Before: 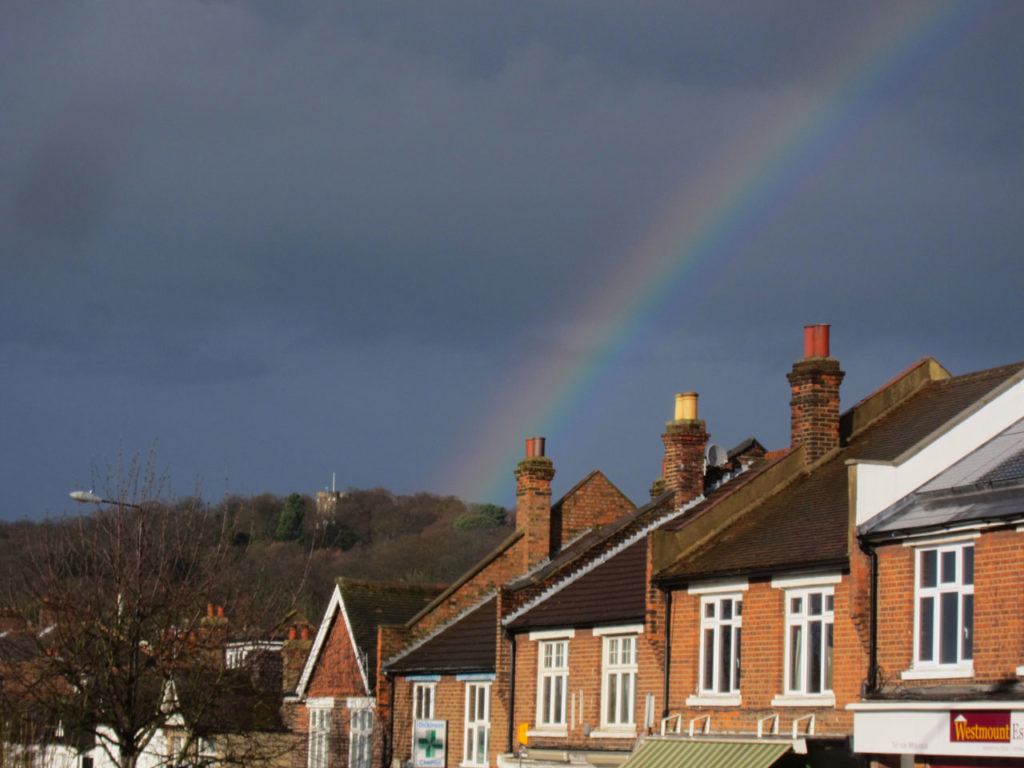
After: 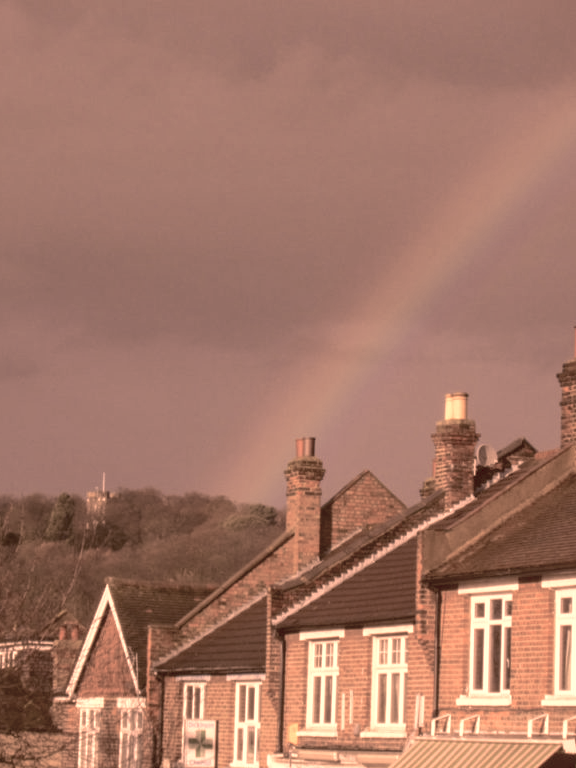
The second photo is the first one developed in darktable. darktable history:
crop and rotate: left 22.516%, right 21.234%
local contrast: detail 110%
tone equalizer: -8 EV 0.25 EV, -7 EV 0.417 EV, -6 EV 0.417 EV, -5 EV 0.25 EV, -3 EV -0.25 EV, -2 EV -0.417 EV, -1 EV -0.417 EV, +0 EV -0.25 EV, edges refinement/feathering 500, mask exposure compensation -1.57 EV, preserve details guided filter
exposure: exposure 1.223 EV, compensate highlight preservation false
white balance: emerald 1
color correction: highlights a* 40, highlights b* 40, saturation 0.69
color balance rgb: shadows lift › luminance 1%, shadows lift › chroma 0.2%, shadows lift › hue 20°, power › luminance 1%, power › chroma 0.4%, power › hue 34°, highlights gain › luminance 0.8%, highlights gain › chroma 0.4%, highlights gain › hue 44°, global offset › chroma 0.4%, global offset › hue 34°, white fulcrum 0.08 EV, linear chroma grading › shadows -7%, linear chroma grading › highlights -7%, linear chroma grading › global chroma -10%, linear chroma grading › mid-tones -8%, perceptual saturation grading › global saturation -28%, perceptual saturation grading › highlights -20%, perceptual saturation grading › mid-tones -24%, perceptual saturation grading › shadows -24%, perceptual brilliance grading › global brilliance -1%, perceptual brilliance grading › highlights -1%, perceptual brilliance grading › mid-tones -1%, perceptual brilliance grading › shadows -1%, global vibrance -17%, contrast -6%
